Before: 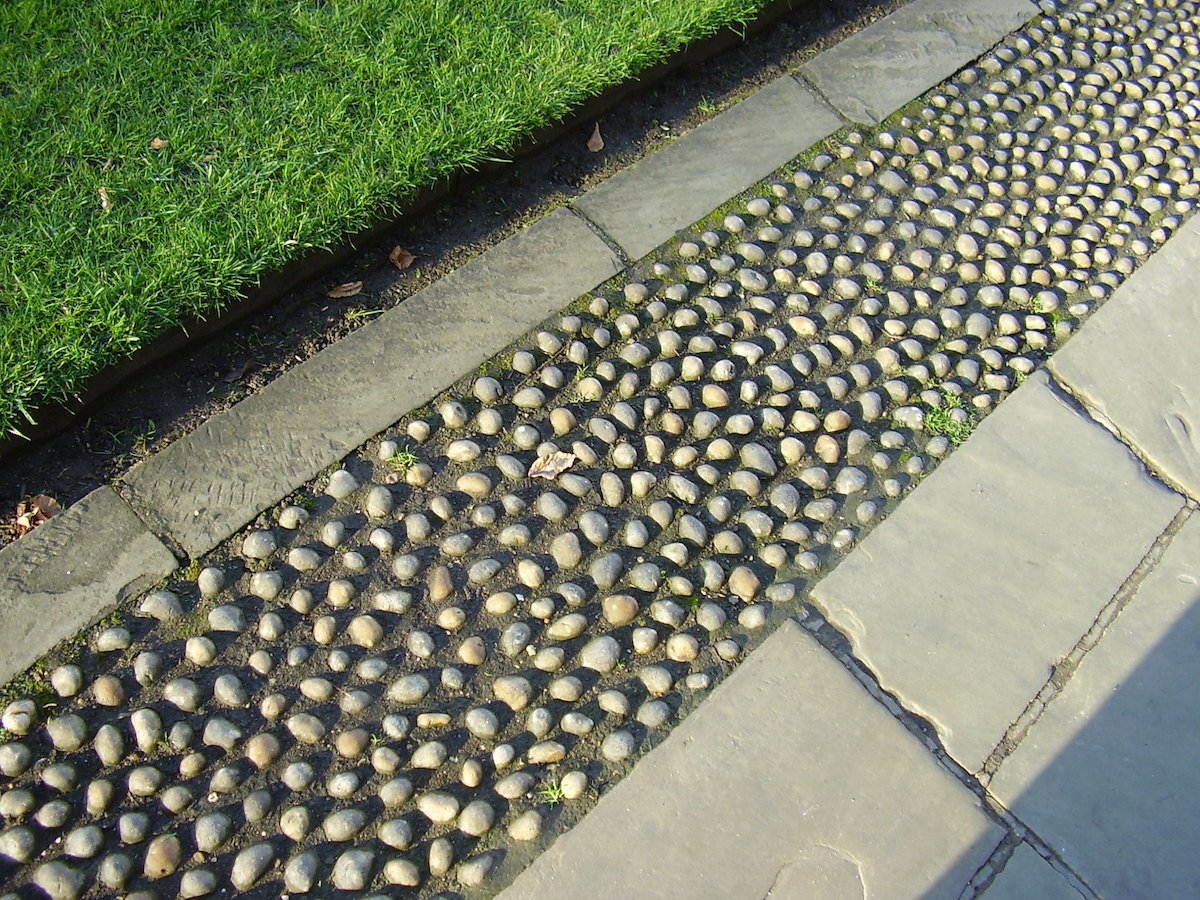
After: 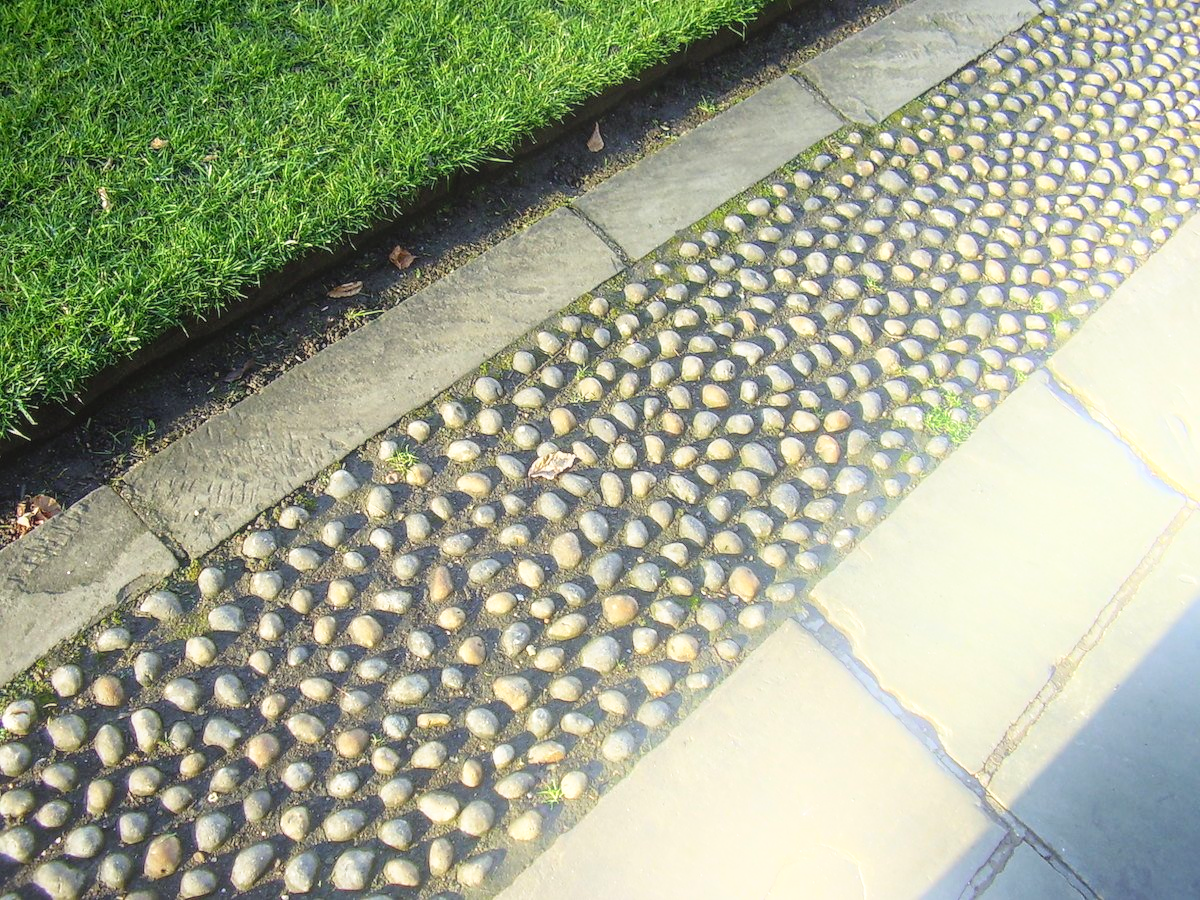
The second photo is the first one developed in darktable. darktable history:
tone curve: curves: ch0 [(0, 0) (0.003, 0.003) (0.011, 0.012) (0.025, 0.027) (0.044, 0.048) (0.069, 0.075) (0.1, 0.108) (0.136, 0.147) (0.177, 0.192) (0.224, 0.243) (0.277, 0.3) (0.335, 0.363) (0.399, 0.433) (0.468, 0.508) (0.543, 0.589) (0.623, 0.676) (0.709, 0.769) (0.801, 0.868) (0.898, 0.949) (1, 1)], preserve colors none
bloom: on, module defaults
local contrast: on, module defaults
